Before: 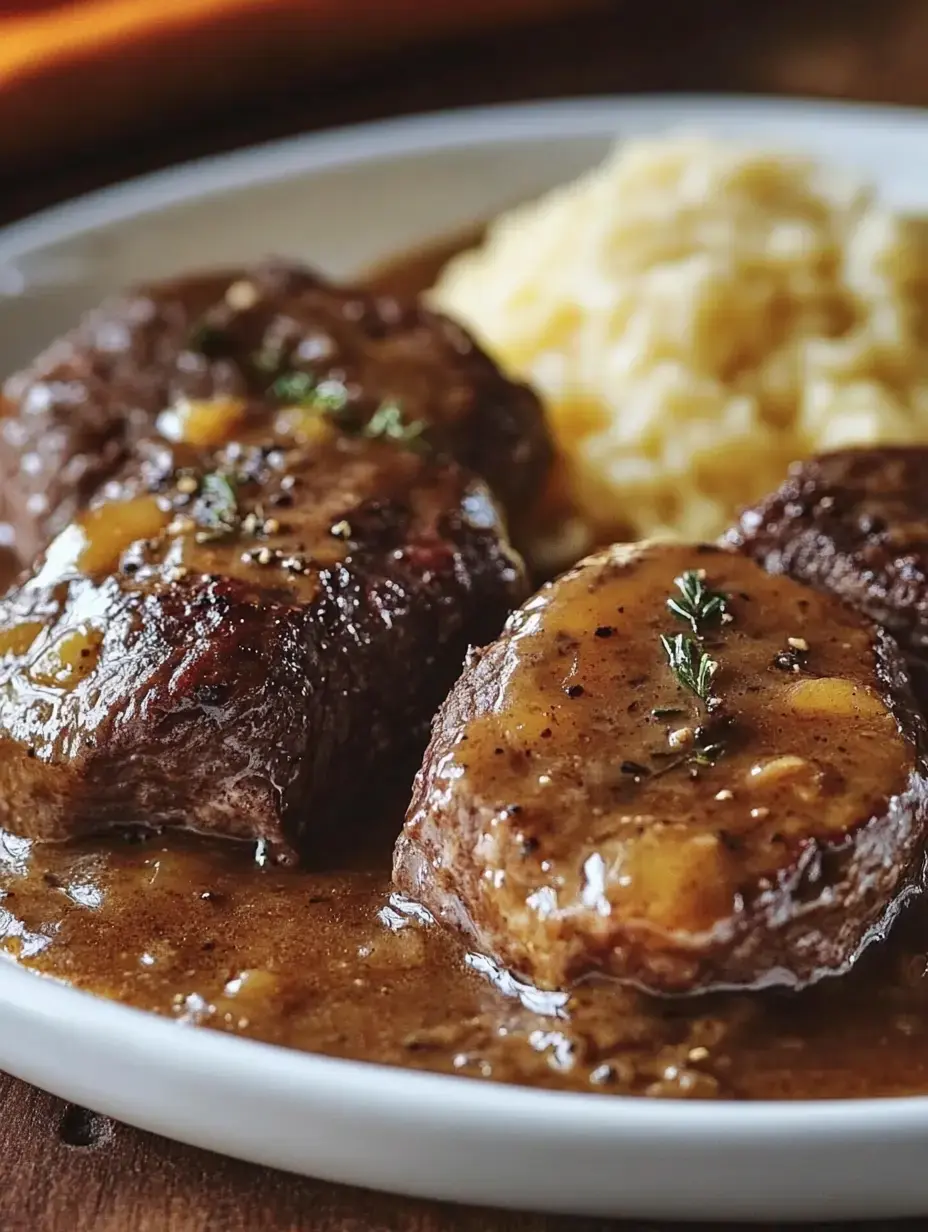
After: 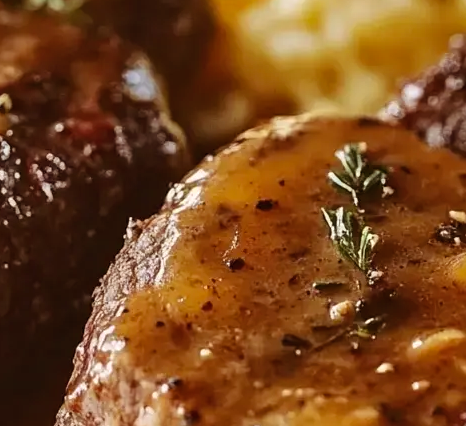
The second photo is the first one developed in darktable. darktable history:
crop: left 36.607%, top 34.735%, right 13.146%, bottom 30.611%
color balance rgb: shadows lift › chroma 4.41%, shadows lift › hue 27°, power › chroma 2.5%, power › hue 70°, highlights gain › chroma 1%, highlights gain › hue 27°, saturation formula JzAzBz (2021)
